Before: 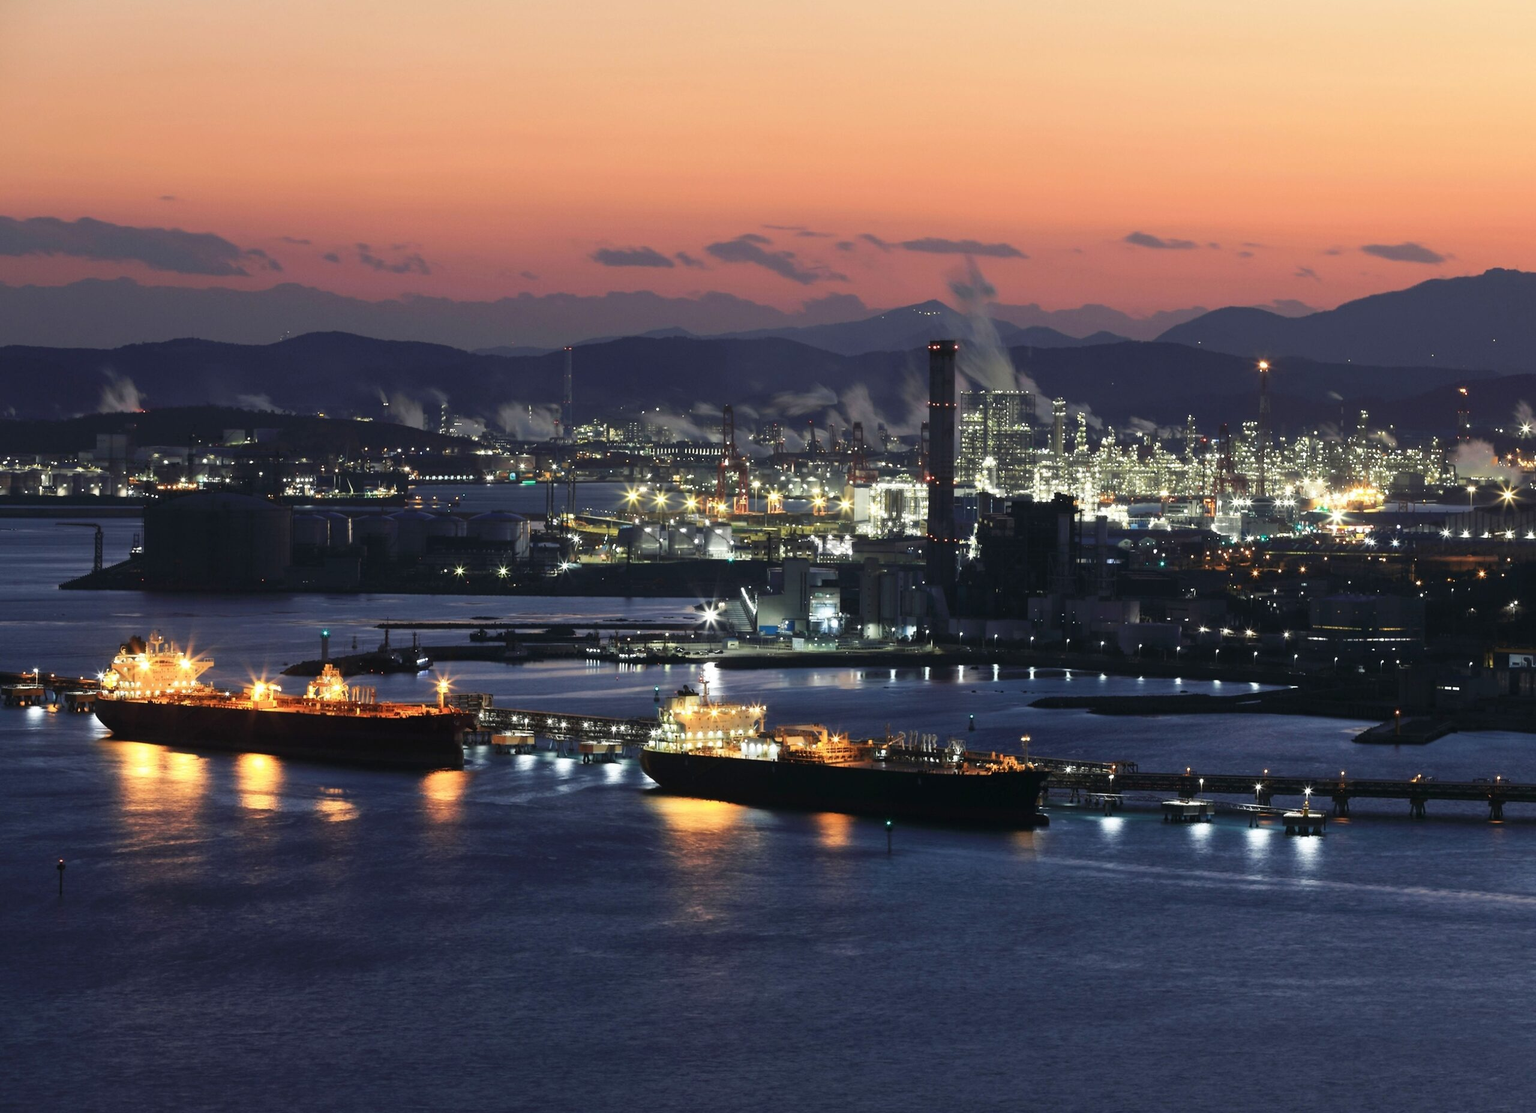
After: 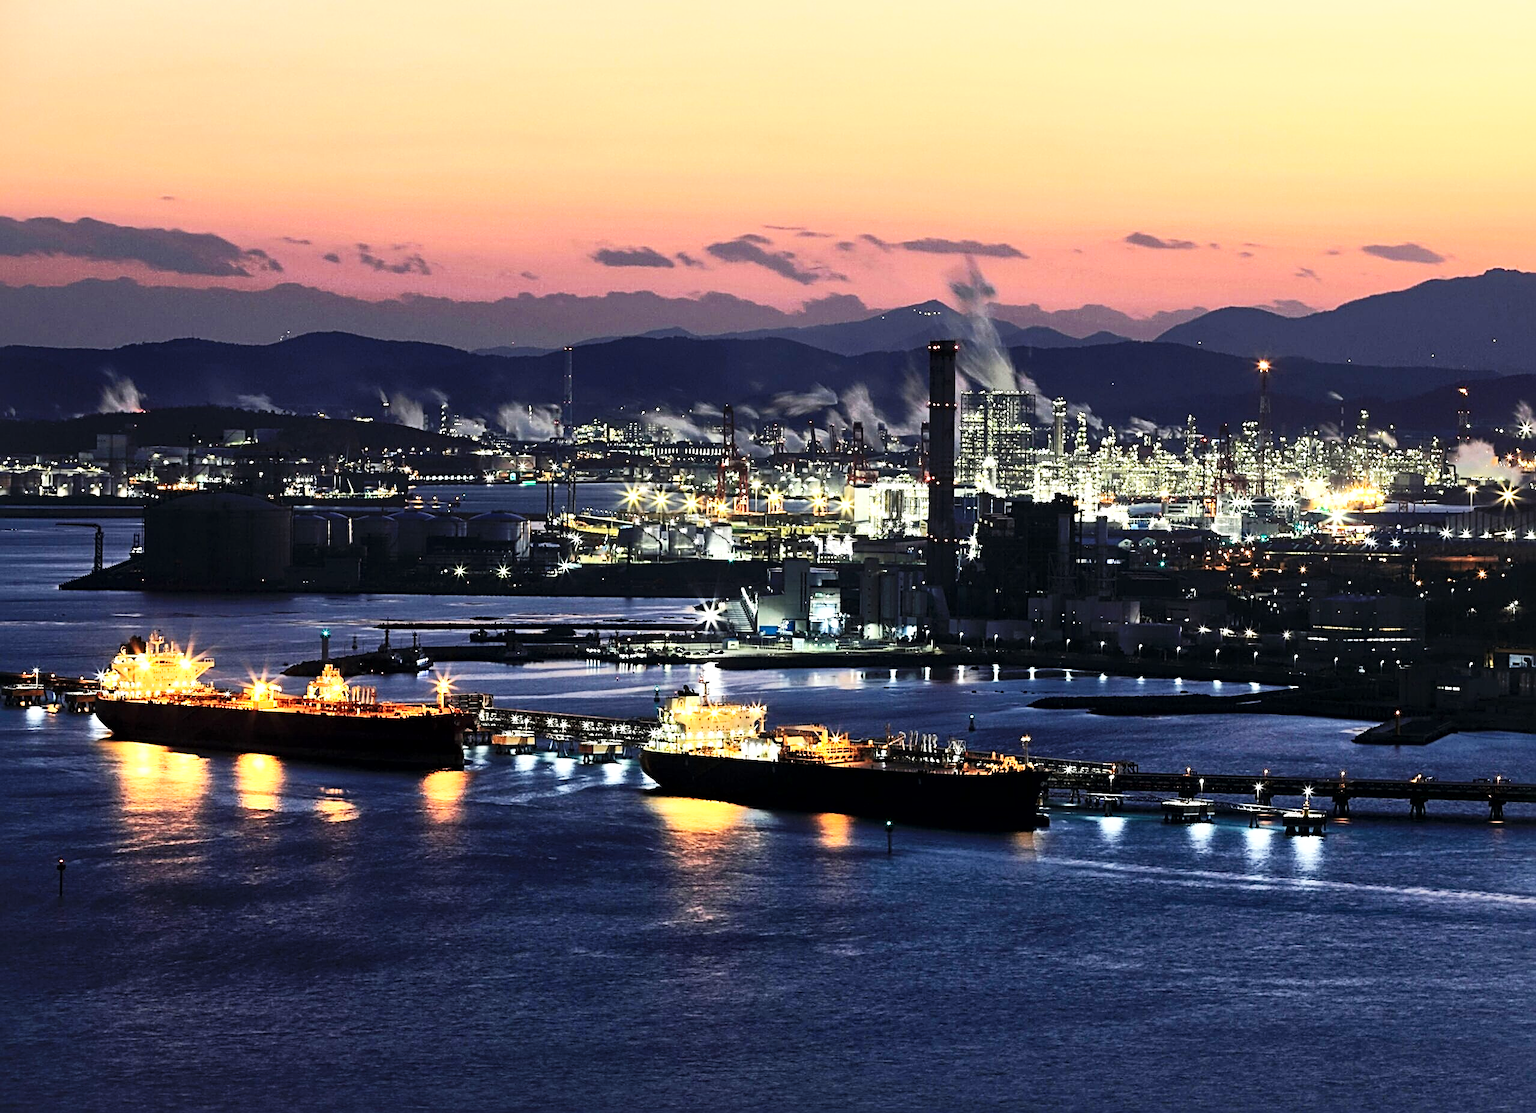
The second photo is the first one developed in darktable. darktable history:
local contrast: mode bilateral grid, contrast 20, coarseness 99, detail 150%, midtone range 0.2
sharpen: radius 3.011, amount 0.773
base curve: curves: ch0 [(0, 0) (0.032, 0.025) (0.121, 0.166) (0.206, 0.329) (0.605, 0.79) (1, 1)], preserve colors none
shadows and highlights: shadows 30.07
tone curve: curves: ch0 [(0, 0) (0.003, 0.003) (0.011, 0.008) (0.025, 0.018) (0.044, 0.04) (0.069, 0.062) (0.1, 0.09) (0.136, 0.121) (0.177, 0.158) (0.224, 0.197) (0.277, 0.255) (0.335, 0.314) (0.399, 0.391) (0.468, 0.496) (0.543, 0.683) (0.623, 0.801) (0.709, 0.883) (0.801, 0.94) (0.898, 0.984) (1, 1)], color space Lab, independent channels, preserve colors none
